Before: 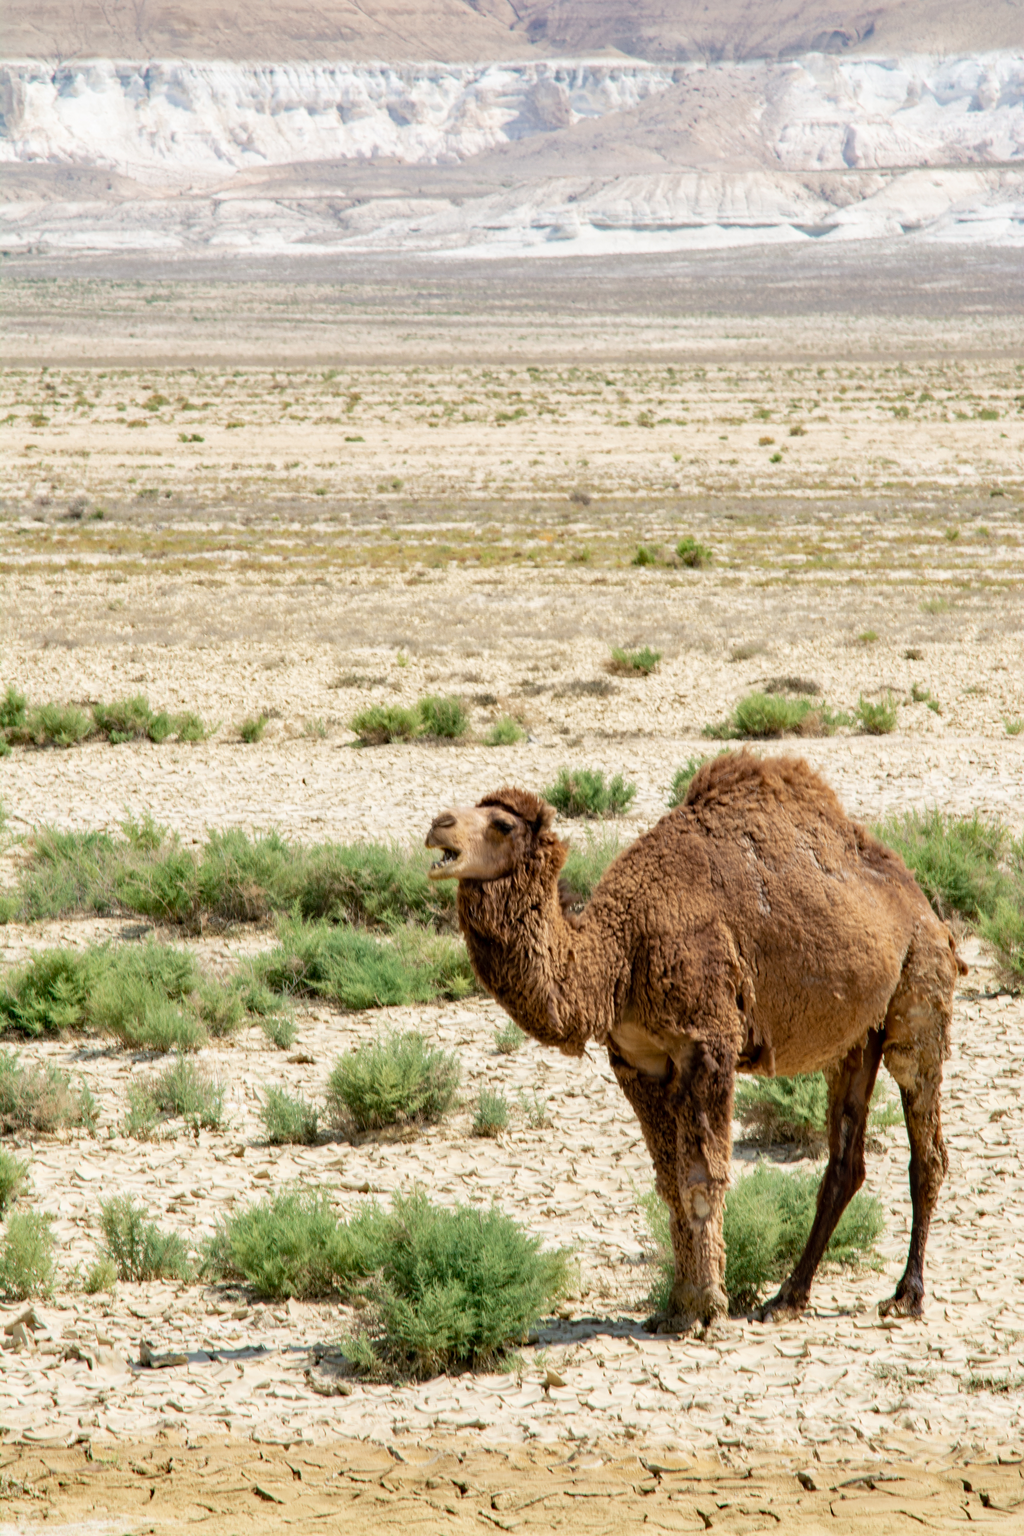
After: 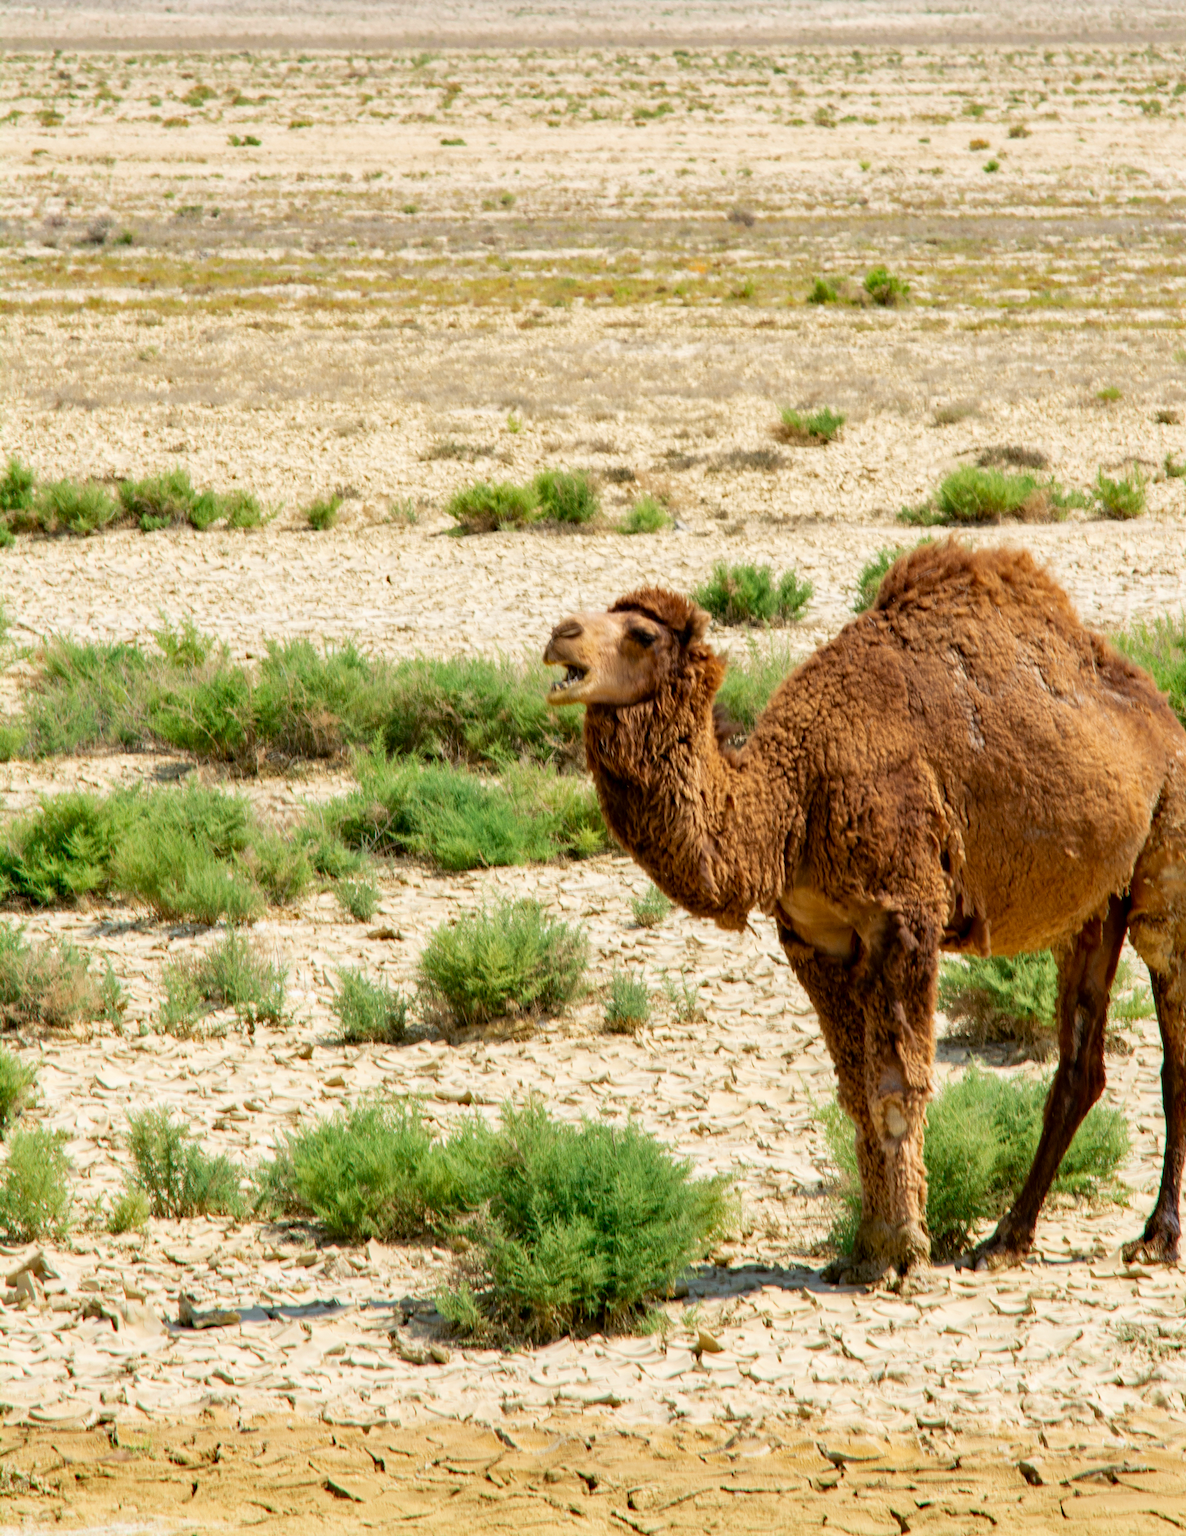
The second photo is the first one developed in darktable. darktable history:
contrast brightness saturation: brightness -0.016, saturation 0.356
crop: top 21.374%, right 9.313%, bottom 0.338%
